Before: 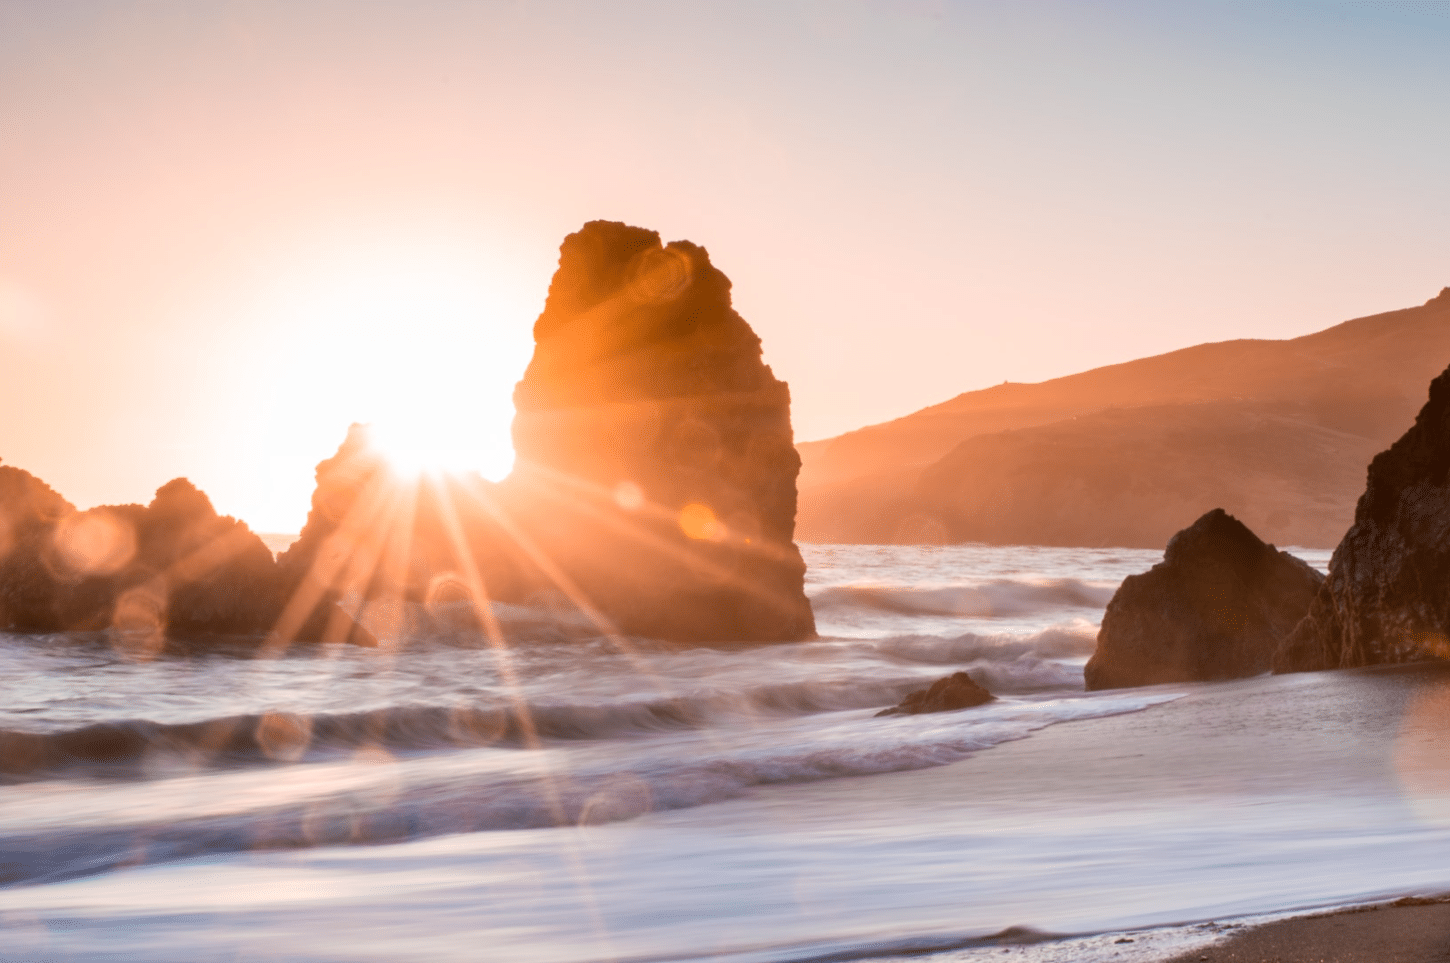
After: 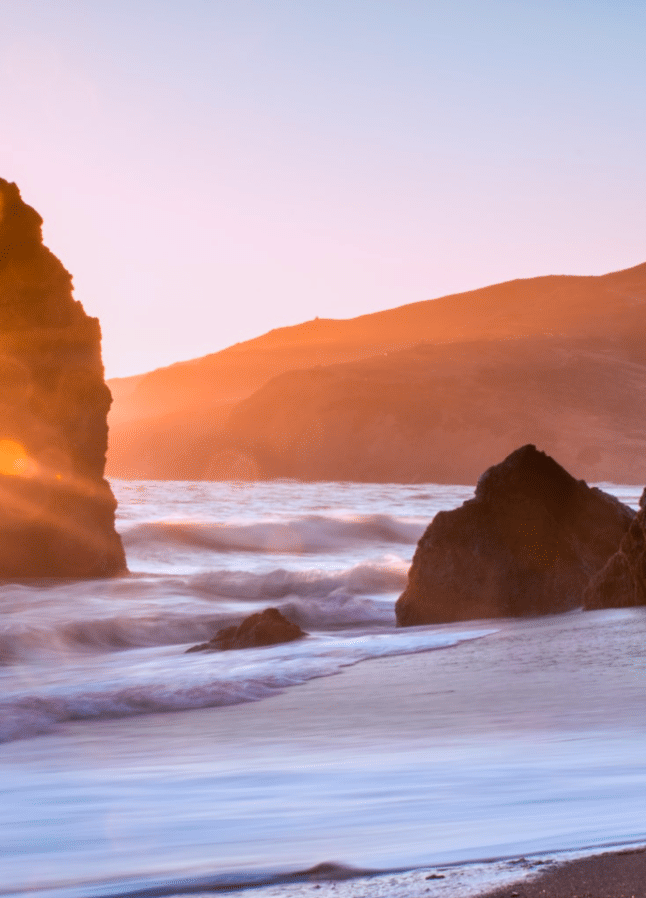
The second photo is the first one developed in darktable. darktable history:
crop: left 47.534%, top 6.728%, right 7.914%
color correction: highlights a* -1.85, highlights b* -18.6
color balance rgb: shadows lift › luminance -21.814%, shadows lift › chroma 6.642%, shadows lift › hue 266.96°, power › hue 62.77°, perceptual saturation grading › global saturation 30.641%
